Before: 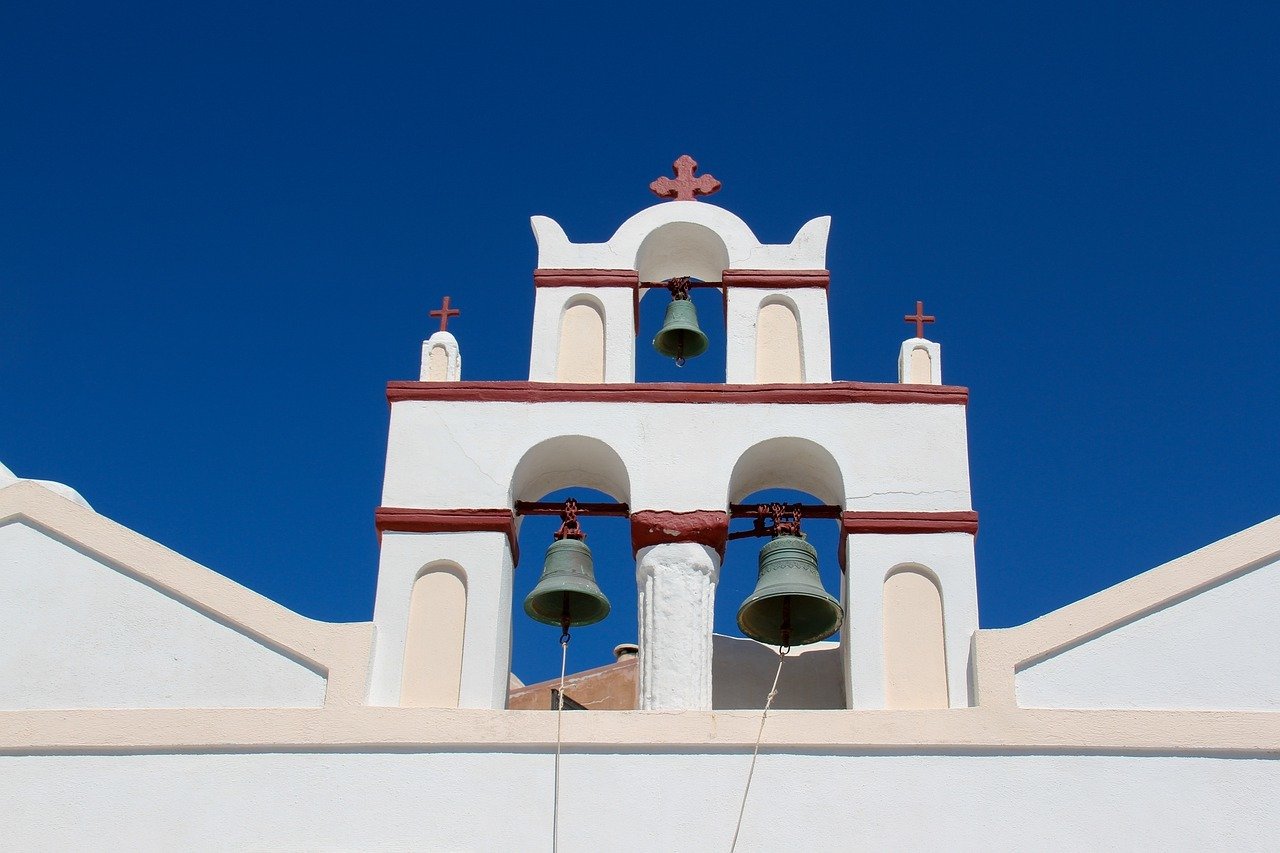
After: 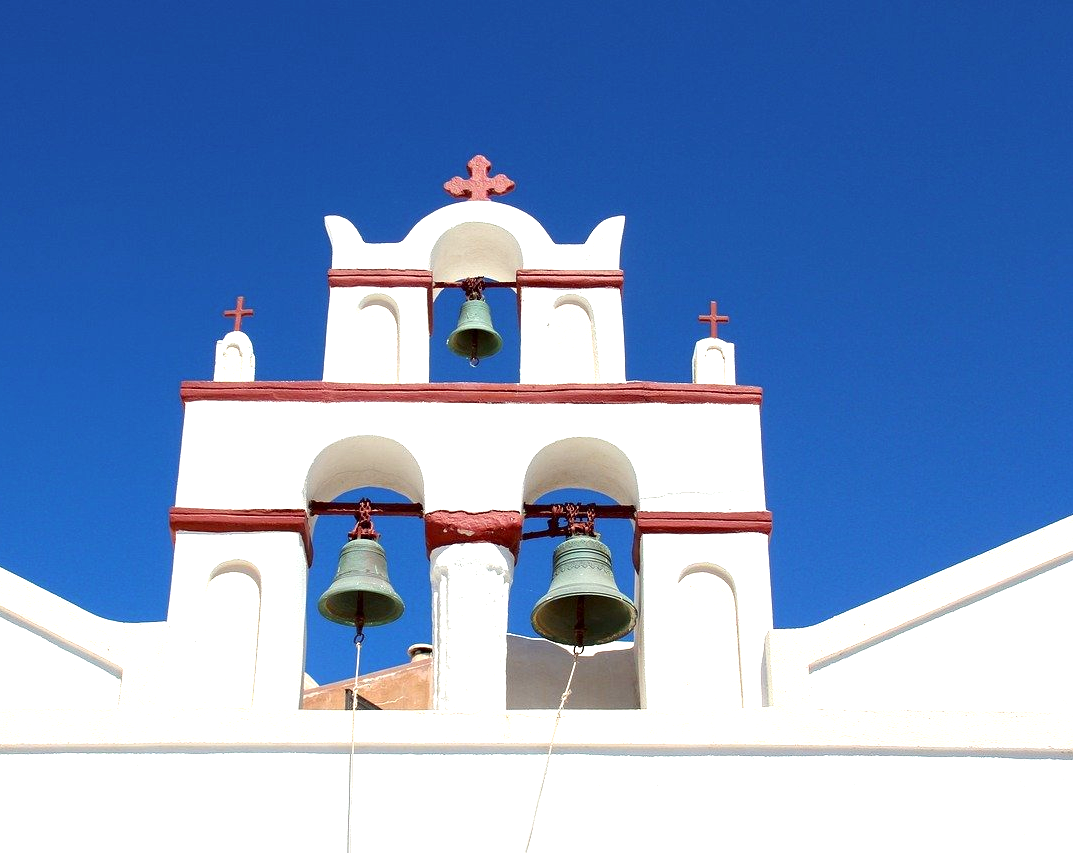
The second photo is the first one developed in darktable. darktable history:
color correction: highlights a* -1.11, highlights b* 4.56, shadows a* 3.66
exposure: black level correction 0.001, exposure 1.042 EV, compensate highlight preservation false
crop: left 16.142%
